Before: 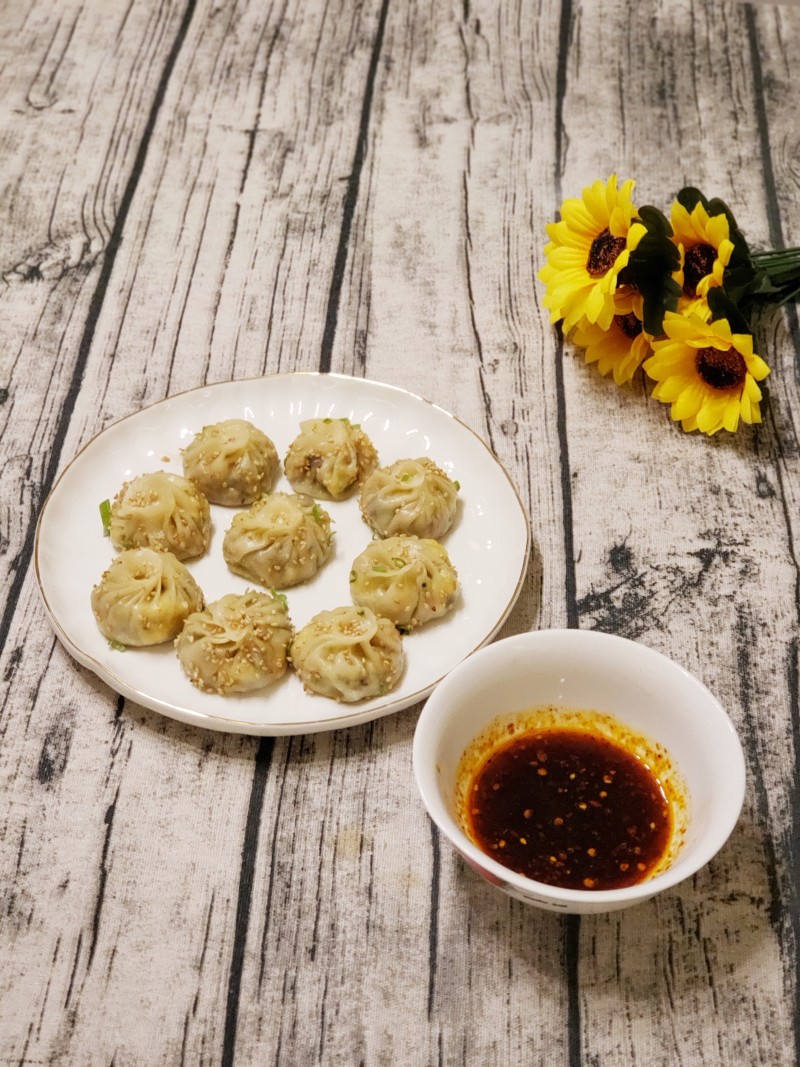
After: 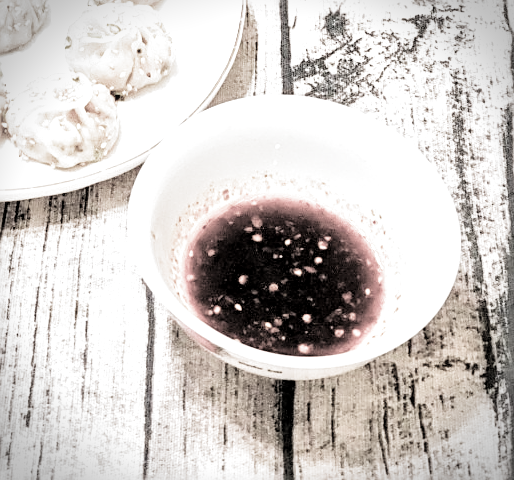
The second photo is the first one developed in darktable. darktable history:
exposure: black level correction 0, exposure 1.738 EV, compensate exposure bias true, compensate highlight preservation false
crop and rotate: left 35.746%, top 50.069%, bottom 4.924%
sharpen: on, module defaults
filmic rgb: black relative exposure -5.06 EV, white relative exposure 3.98 EV, hardness 2.88, contrast 1.197, highlights saturation mix -30.77%, color science v5 (2021), contrast in shadows safe, contrast in highlights safe
tone equalizer: -8 EV -0.712 EV, -7 EV -0.715 EV, -6 EV -0.568 EV, -5 EV -0.379 EV, -3 EV 0.37 EV, -2 EV 0.6 EV, -1 EV 0.692 EV, +0 EV 0.763 EV
local contrast: mode bilateral grid, contrast 19, coarseness 21, detail 150%, midtone range 0.2
vignetting: fall-off start 86.72%, automatic ratio true, dithering 16-bit output
